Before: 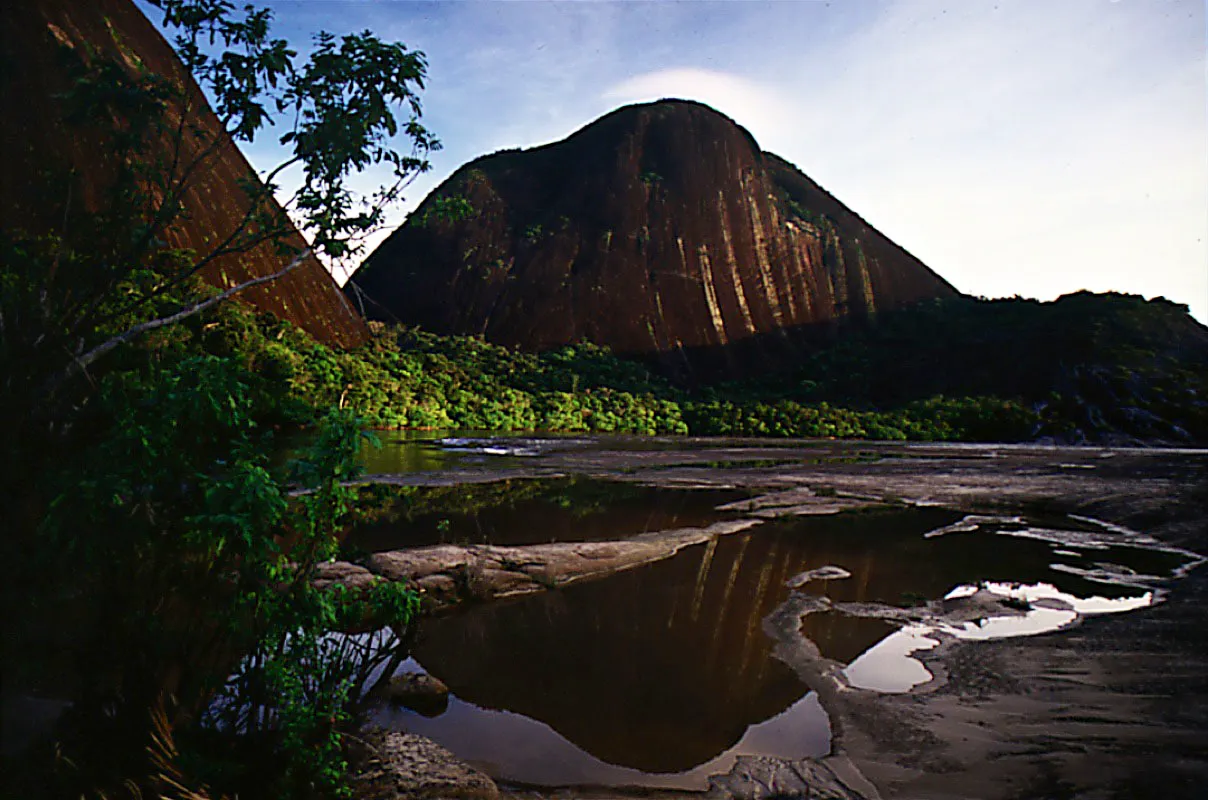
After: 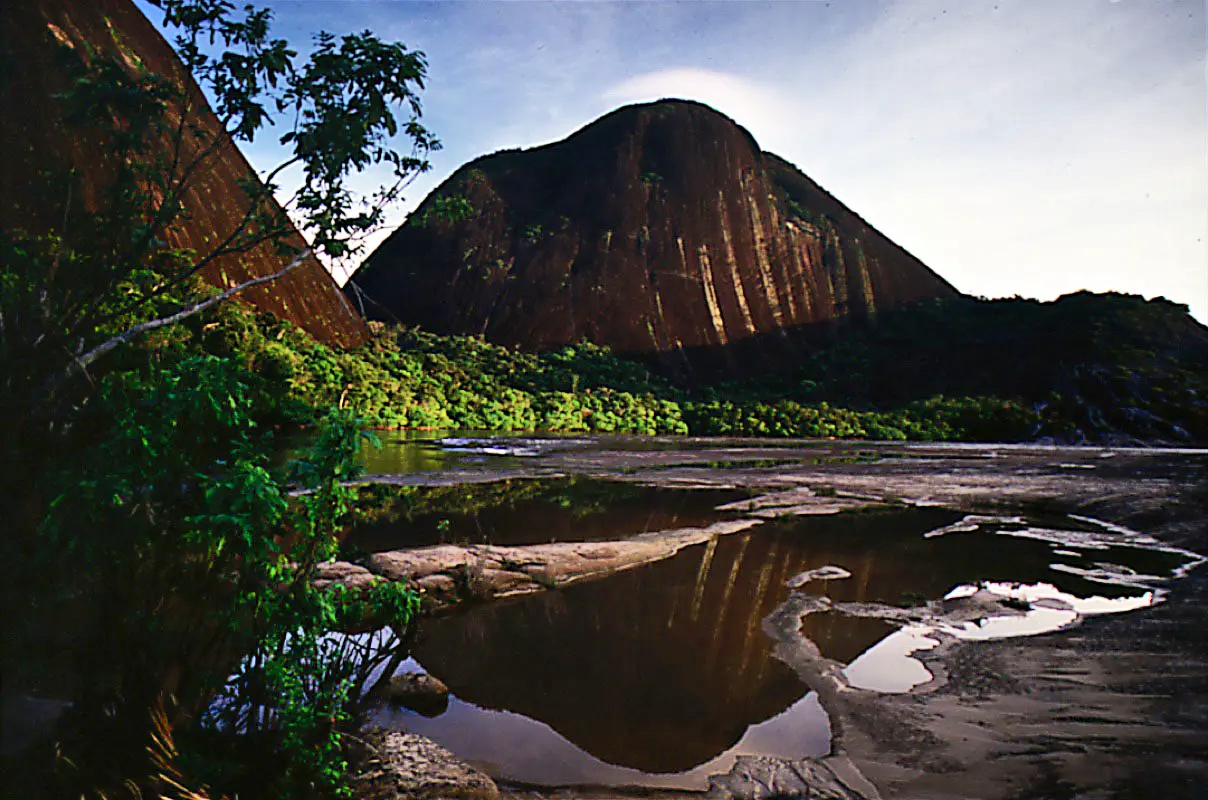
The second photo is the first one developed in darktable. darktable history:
shadows and highlights: shadows color adjustment 99.16%, highlights color adjustment 0.529%, soften with gaussian
